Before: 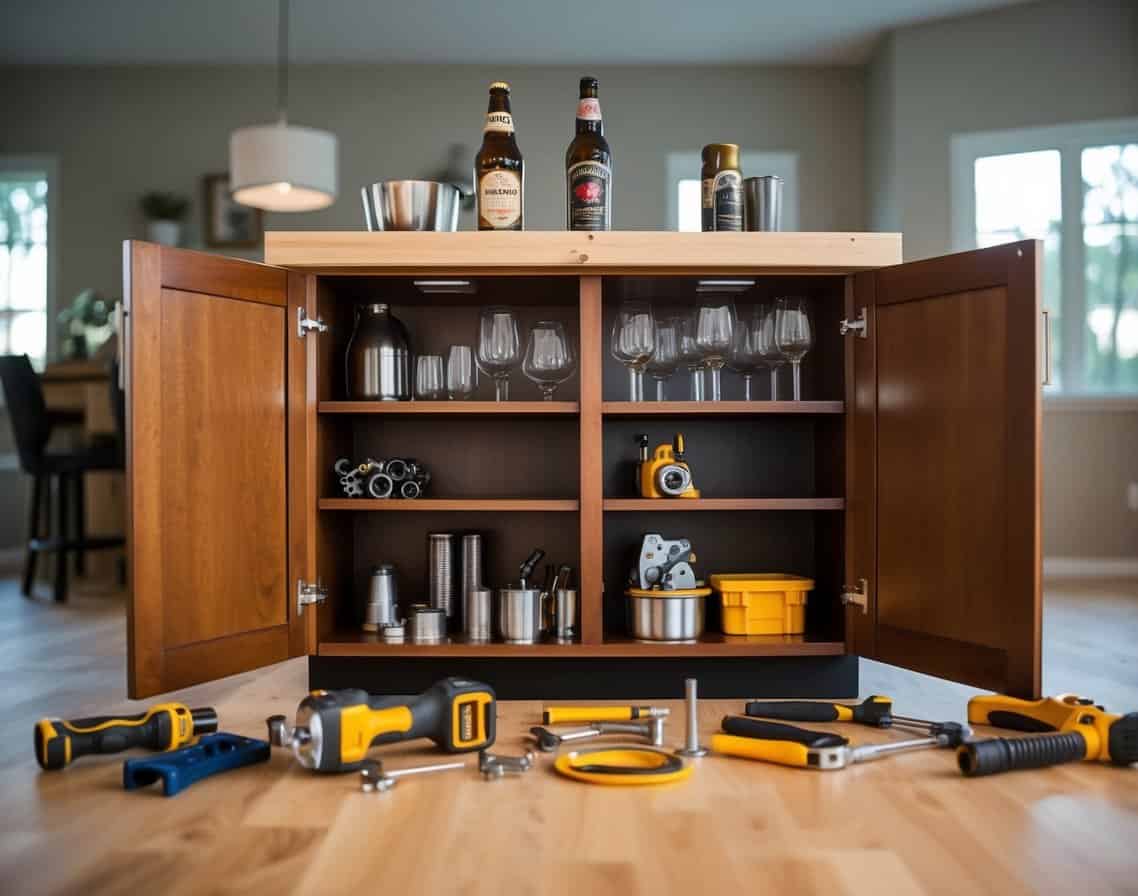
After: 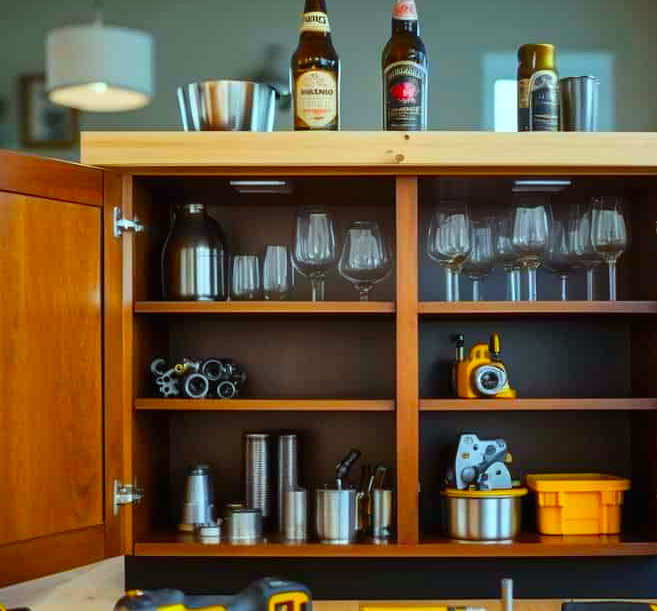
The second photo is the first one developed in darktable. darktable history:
white balance: red 0.967, blue 1.119, emerald 0.756
exposure: black level correction -0.001, exposure 0.08 EV, compensate highlight preservation false
color correction: highlights a* -10.77, highlights b* 9.8, saturation 1.72
crop: left 16.202%, top 11.208%, right 26.045%, bottom 20.557%
